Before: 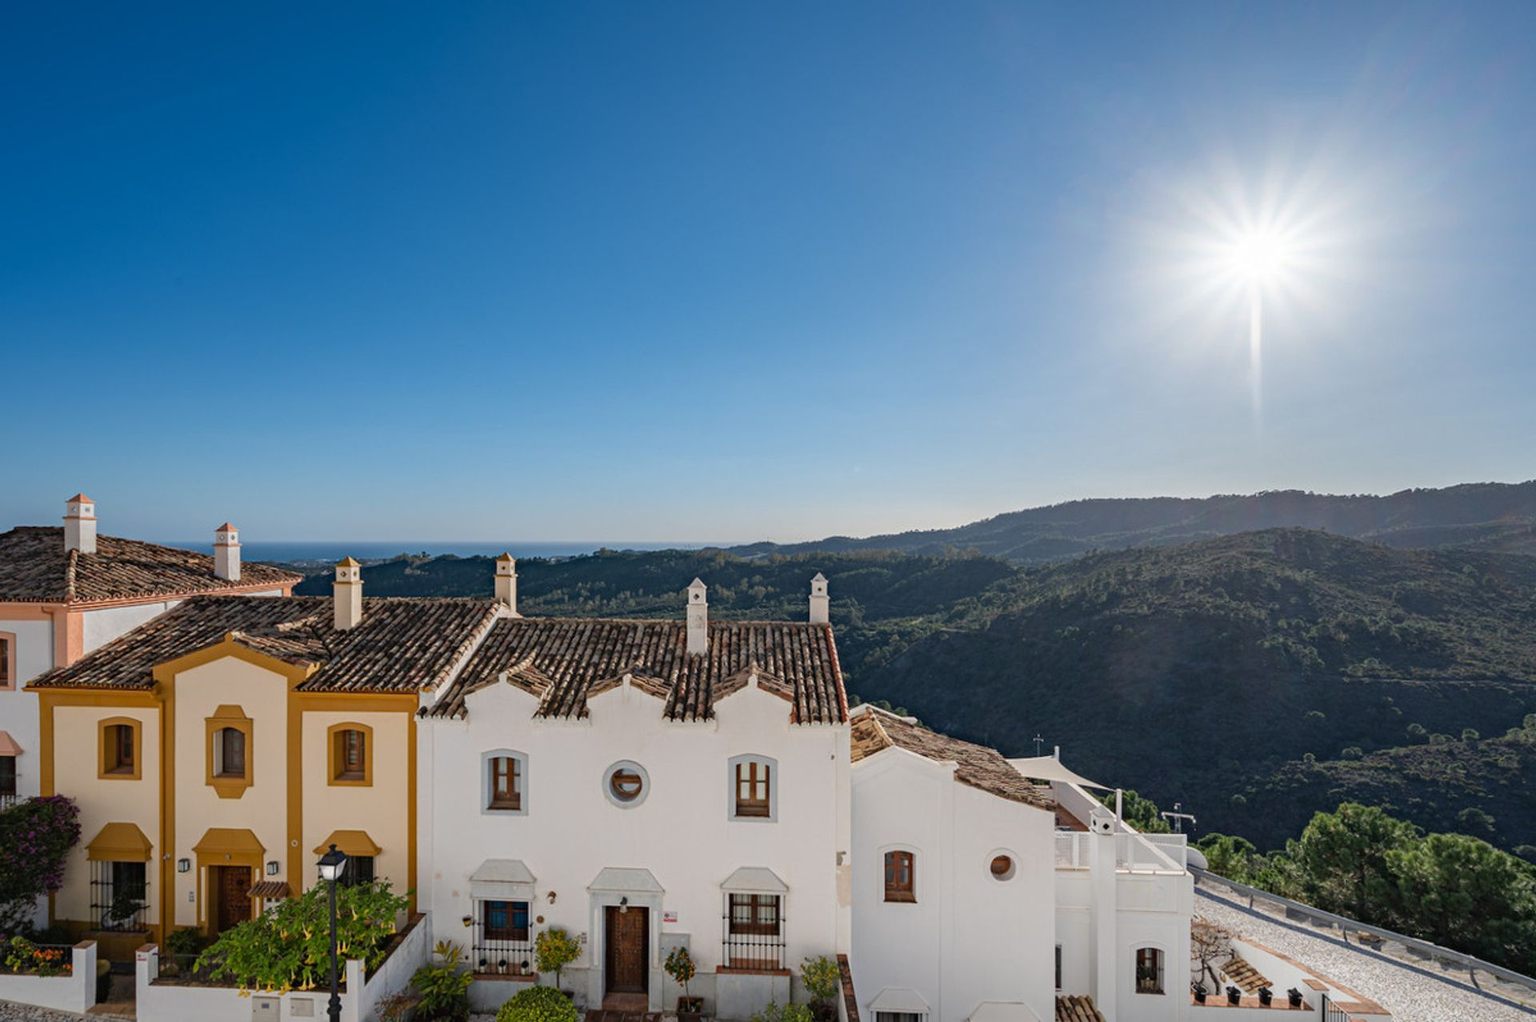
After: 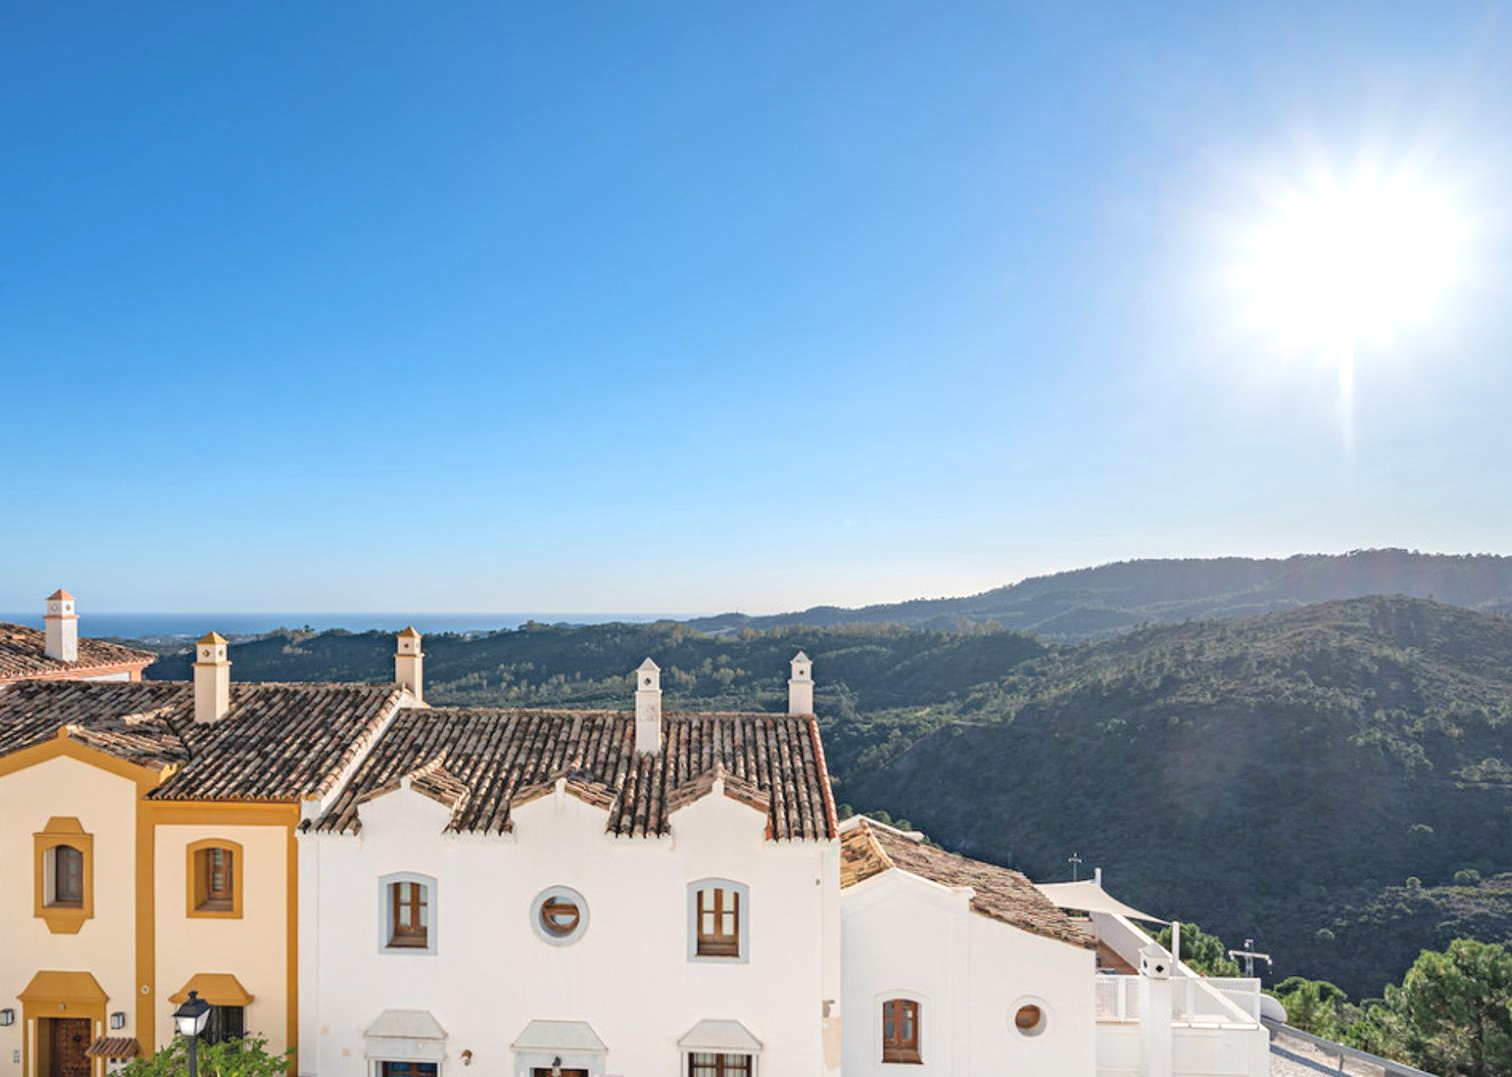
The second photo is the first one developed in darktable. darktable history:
exposure: black level correction 0, exposure 0.5 EV, compensate highlight preservation false
crop: left 11.648%, top 5.077%, right 9.577%, bottom 10.528%
contrast brightness saturation: brightness 0.149
